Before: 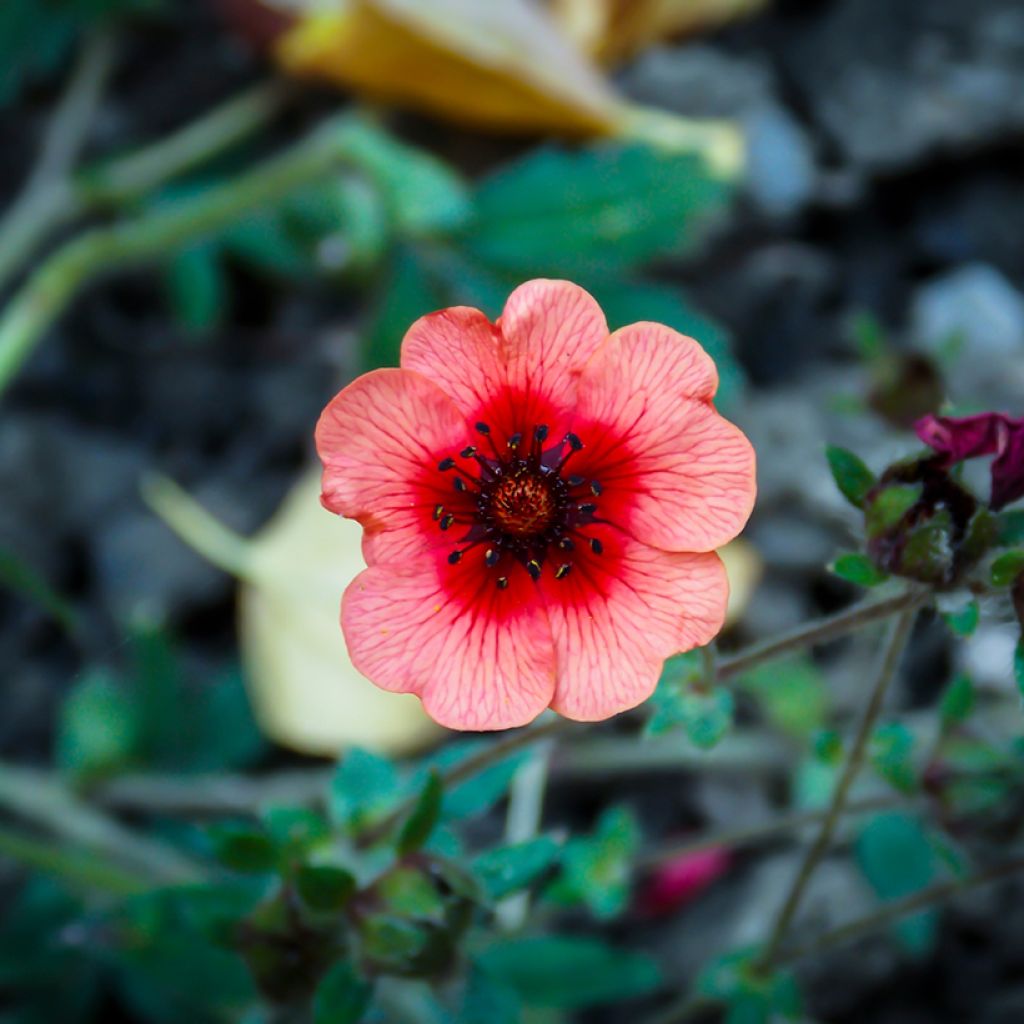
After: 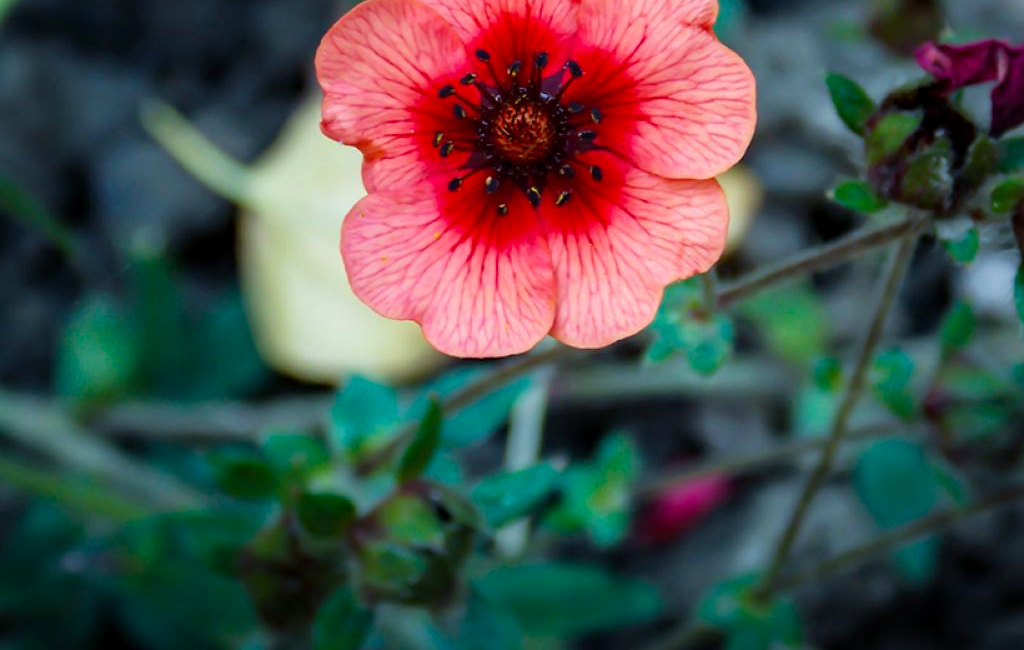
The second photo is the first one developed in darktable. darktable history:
haze removal: compatibility mode true, adaptive false
crop and rotate: top 36.435%
